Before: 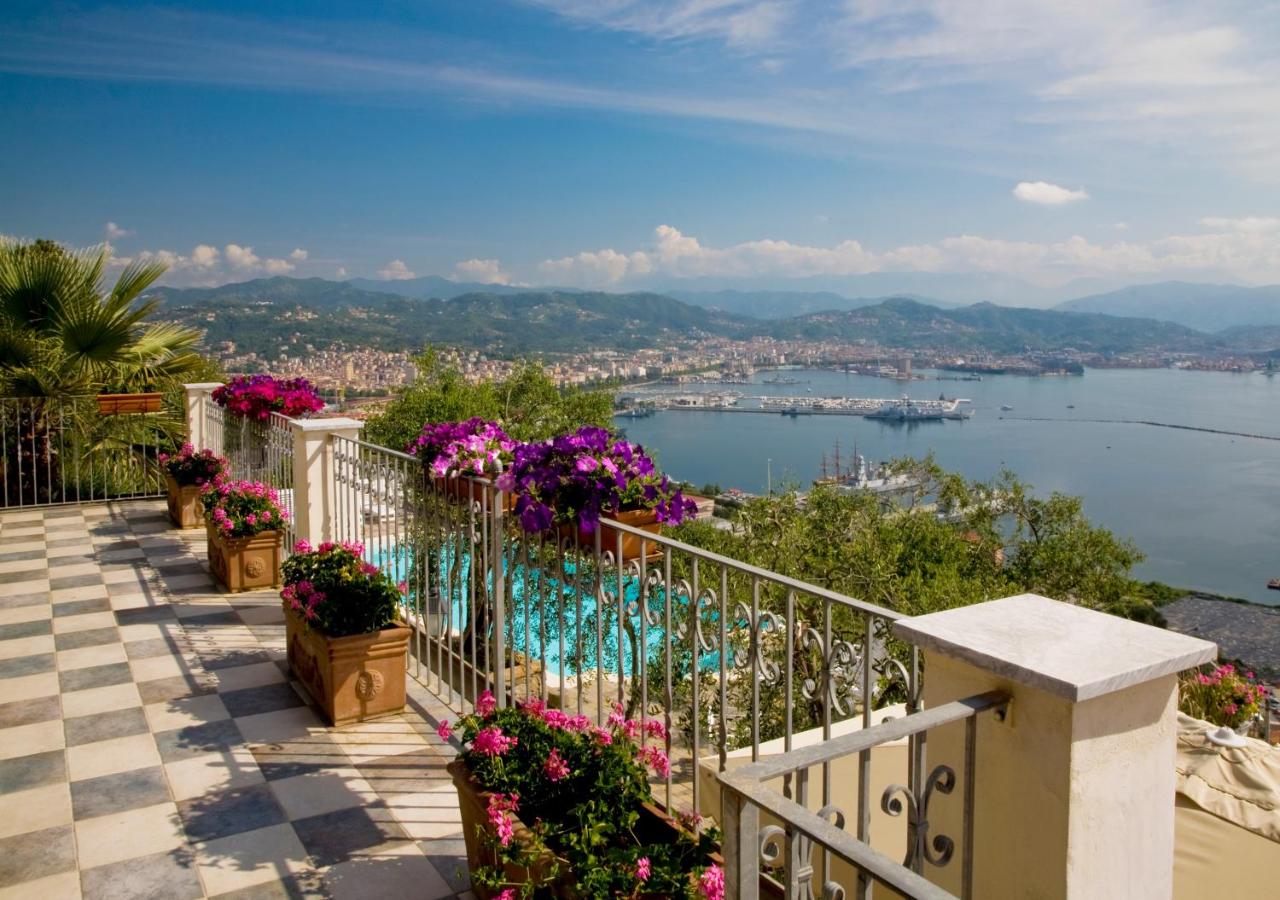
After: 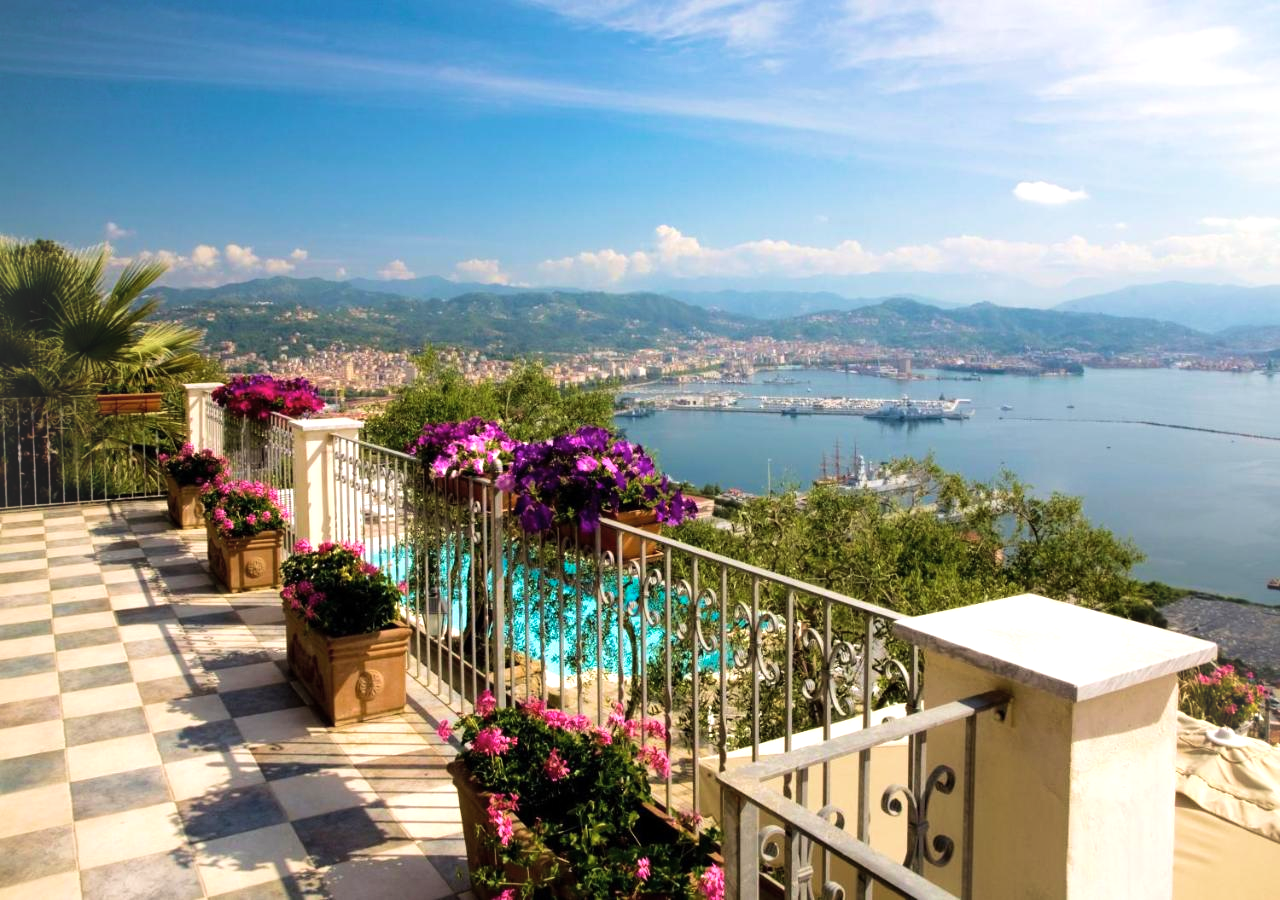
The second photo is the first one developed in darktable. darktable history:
tone equalizer: -8 EV -0.719 EV, -7 EV -0.72 EV, -6 EV -0.573 EV, -5 EV -0.41 EV, -3 EV 0.399 EV, -2 EV 0.6 EV, -1 EV 0.687 EV, +0 EV 0.771 EV, smoothing diameter 2.11%, edges refinement/feathering 17.17, mask exposure compensation -1.57 EV, filter diffusion 5
vignetting: brightness 0.042, saturation 0, unbound false
contrast brightness saturation: contrast 0.054, brightness 0.069, saturation 0.011
velvia: on, module defaults
